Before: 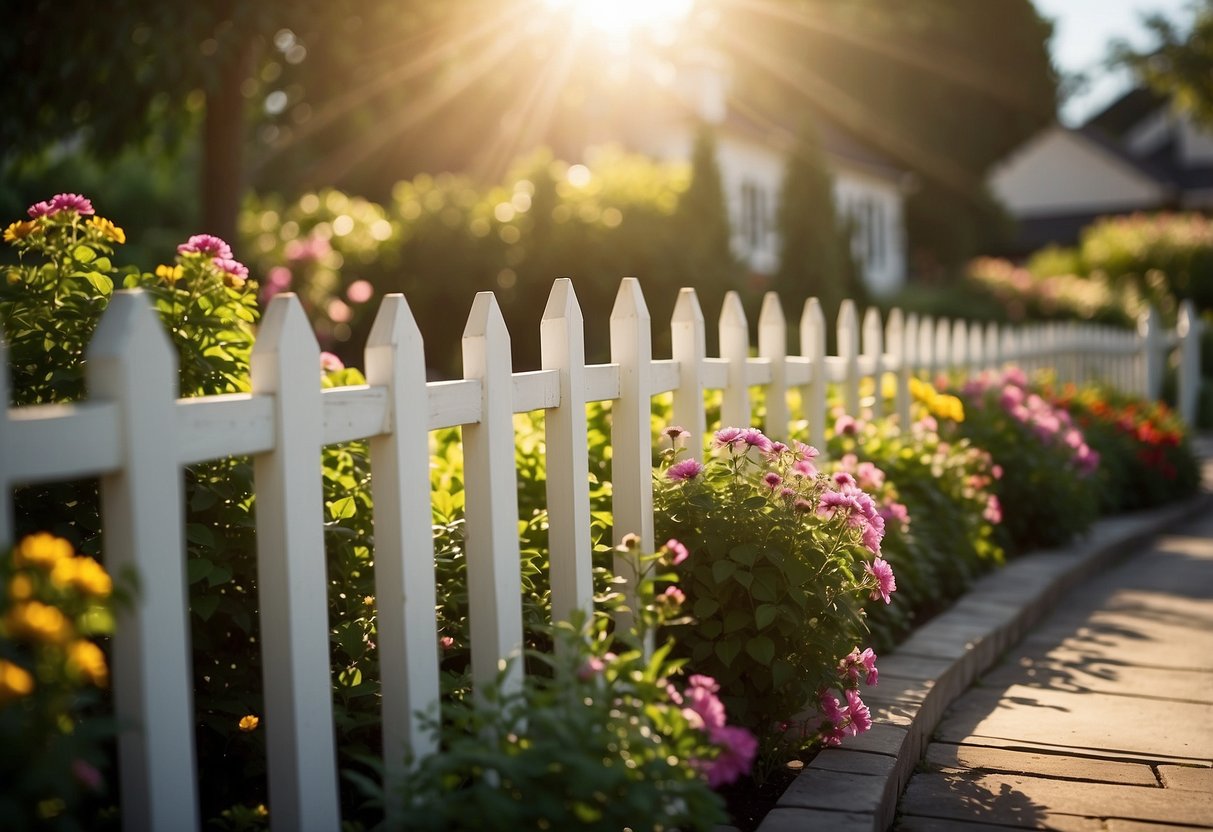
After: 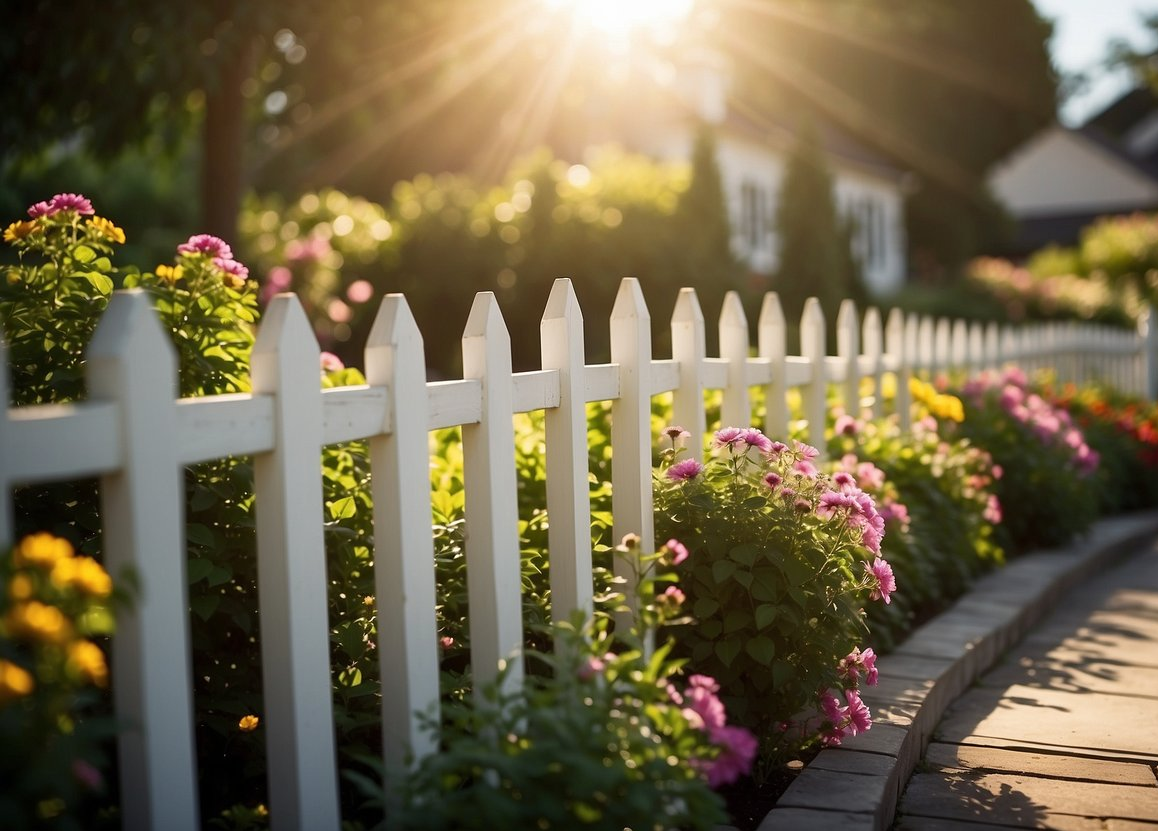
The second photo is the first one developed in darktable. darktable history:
crop: right 4.497%, bottom 0.035%
